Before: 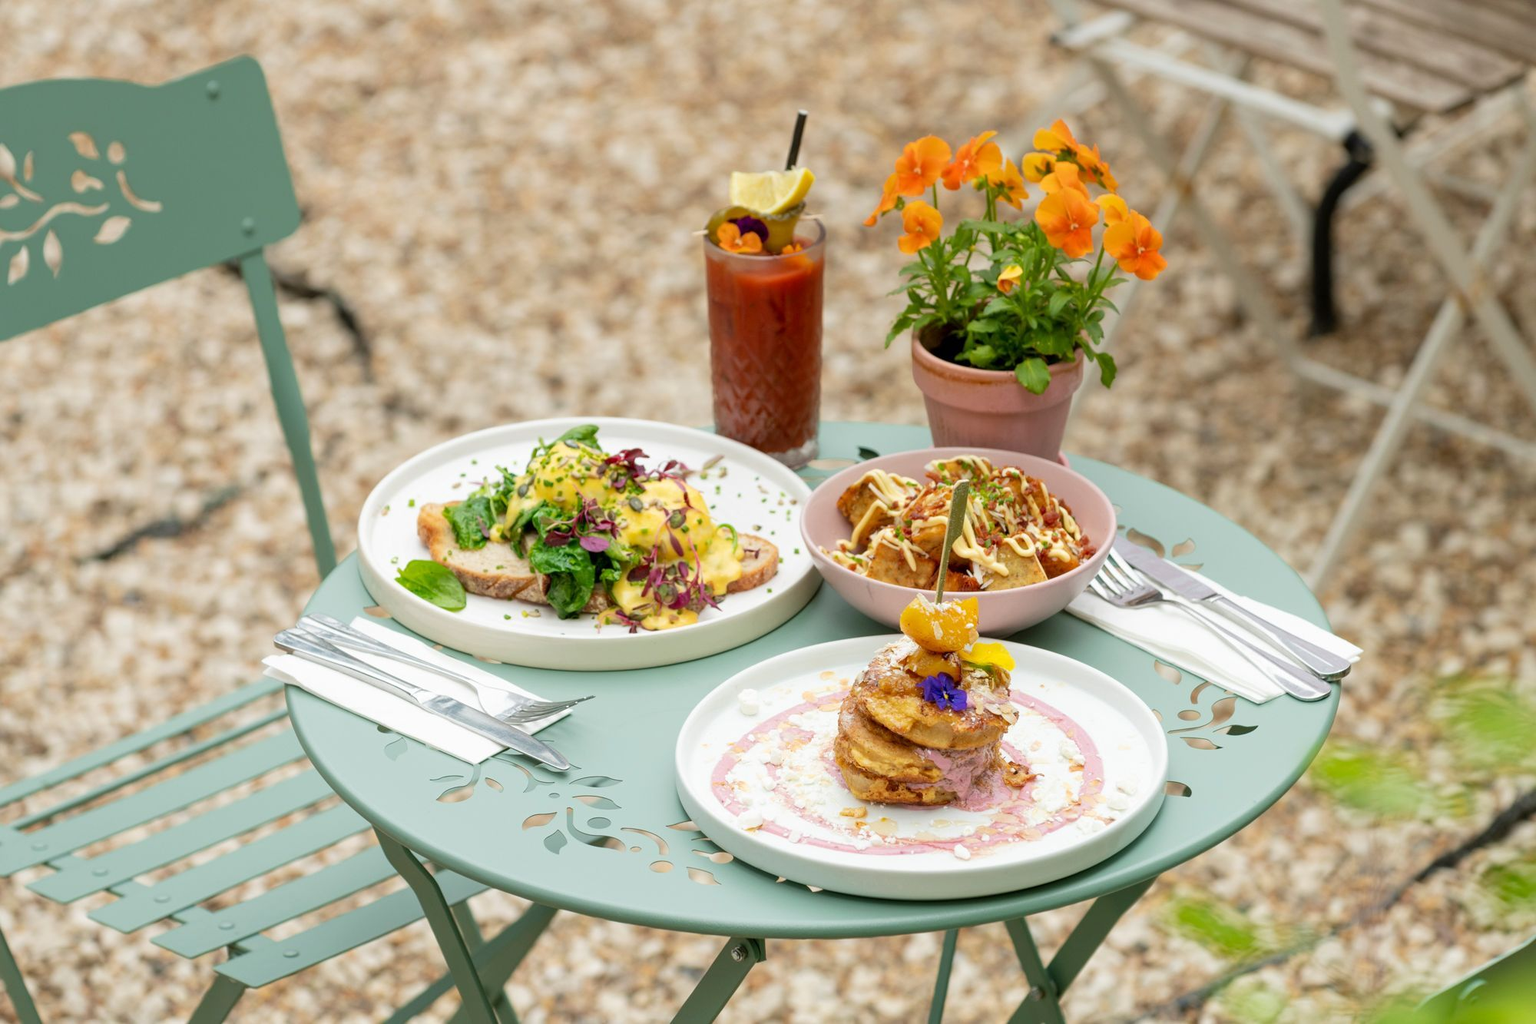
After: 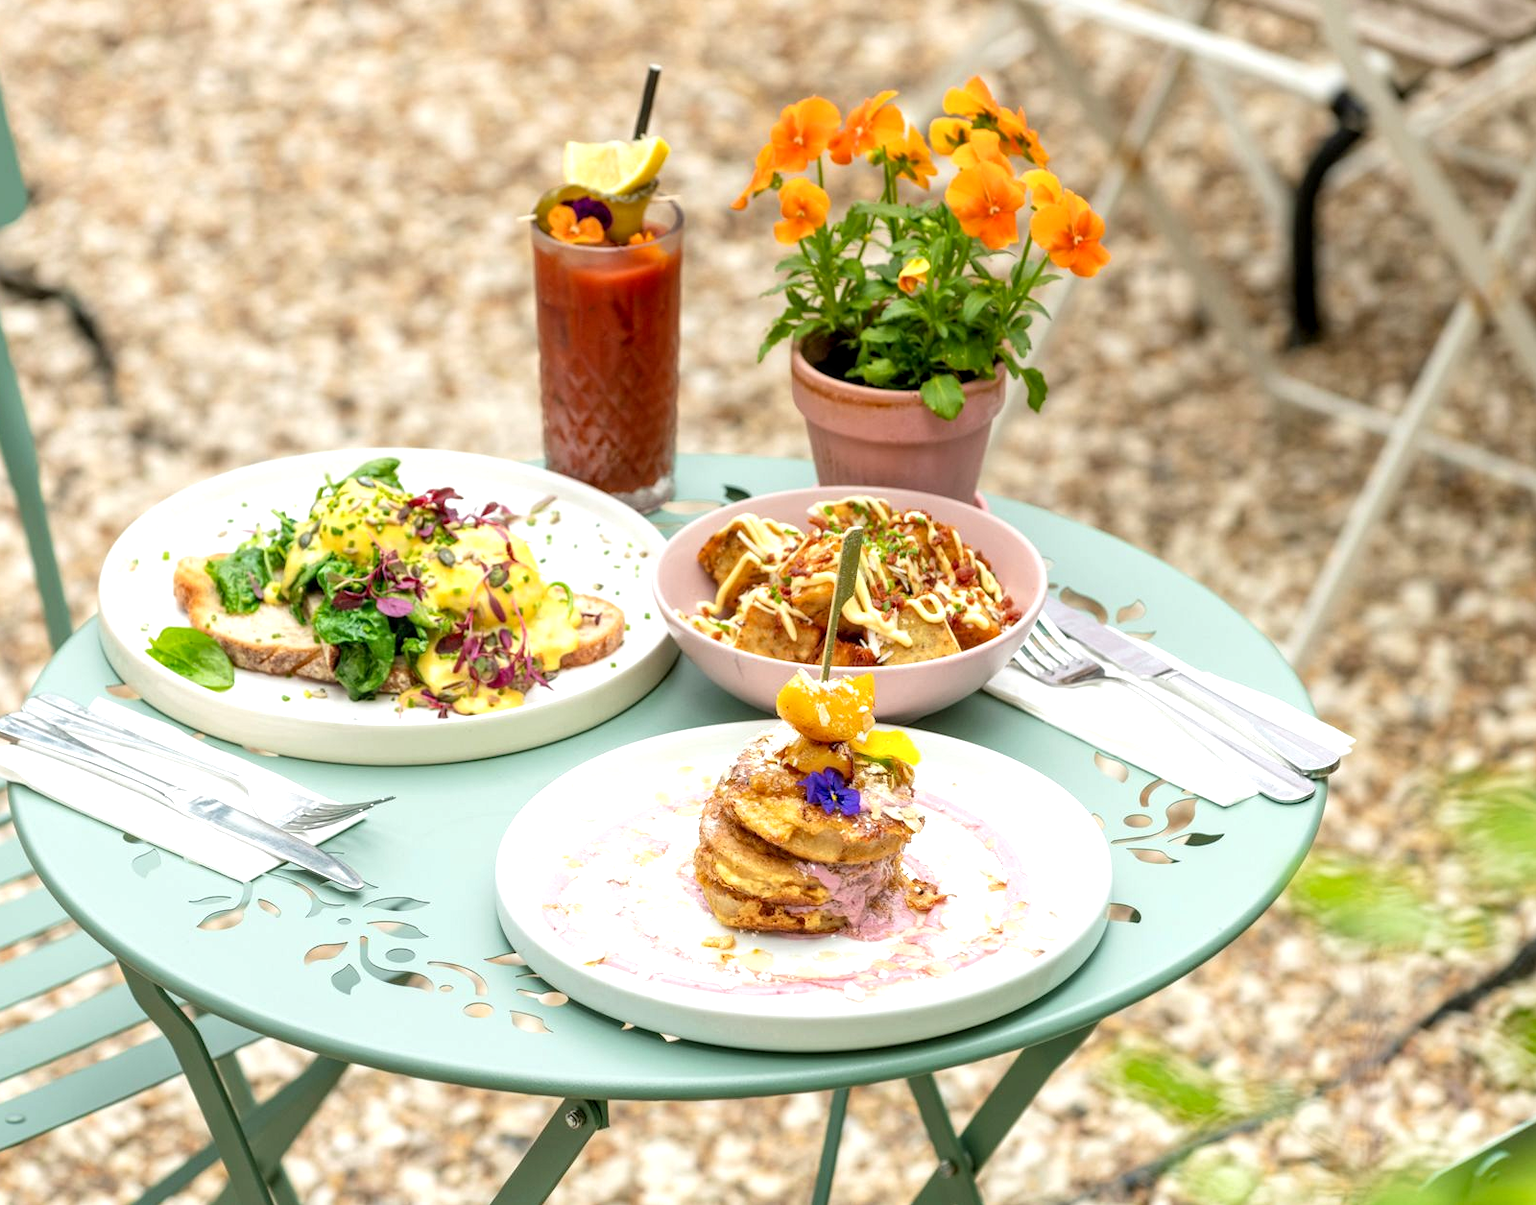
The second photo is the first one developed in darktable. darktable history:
exposure: black level correction 0.001, exposure 0.498 EV, compensate exposure bias true, compensate highlight preservation false
levels: levels [0, 0.499, 1]
local contrast: on, module defaults
crop and rotate: left 18.193%, top 5.752%, right 1.795%
